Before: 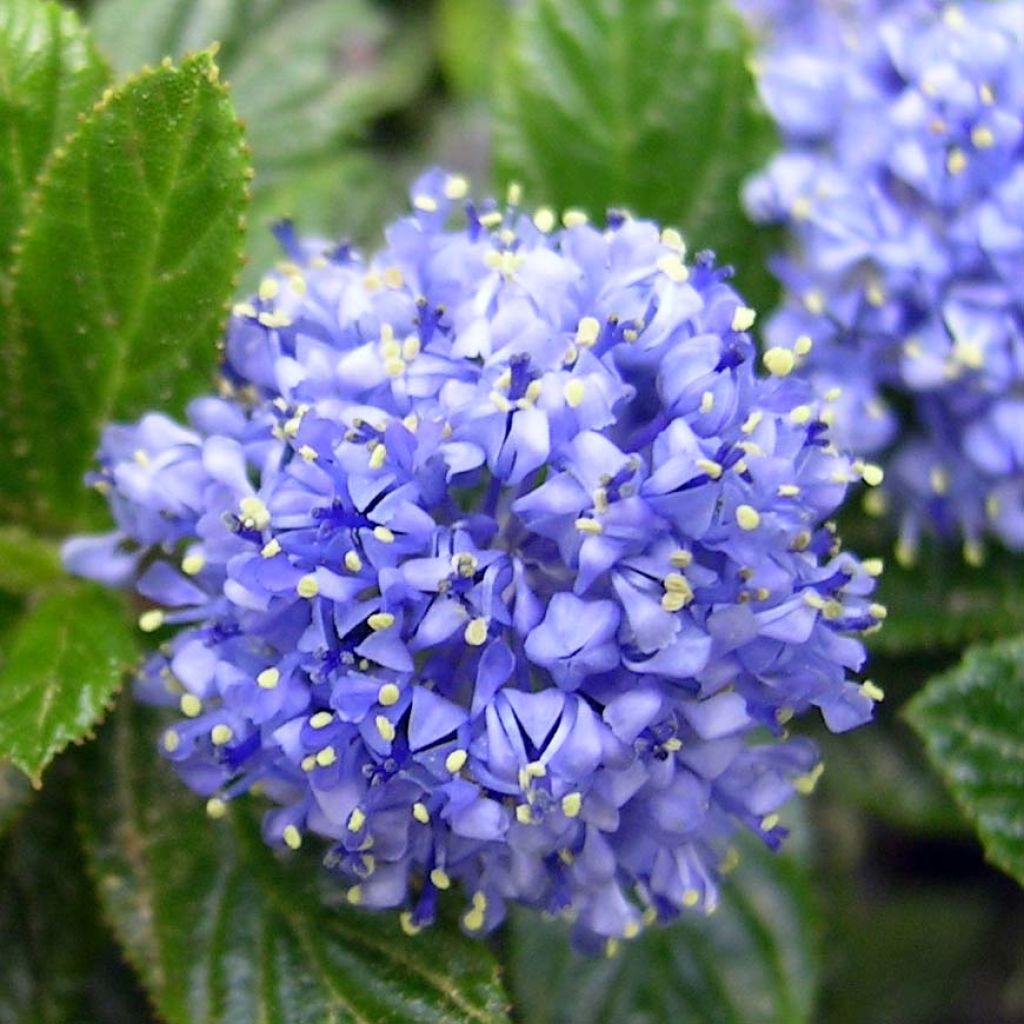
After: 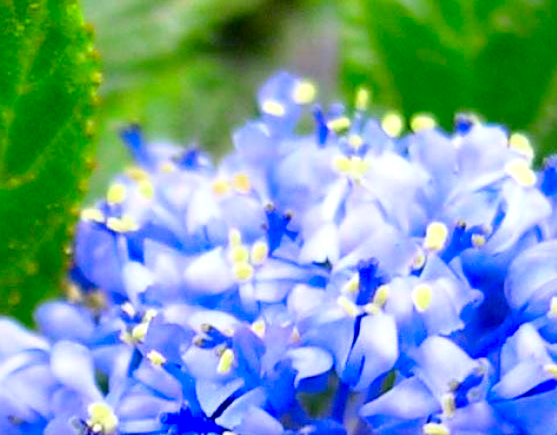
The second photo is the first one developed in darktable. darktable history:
crop: left 14.887%, top 9.286%, right 30.655%, bottom 48.195%
shadows and highlights: shadows -11.92, white point adjustment 4.12, highlights 27.5
exposure: black level correction 0.001, compensate exposure bias true, compensate highlight preservation false
color correction: highlights b* 0.009, saturation 1.8
